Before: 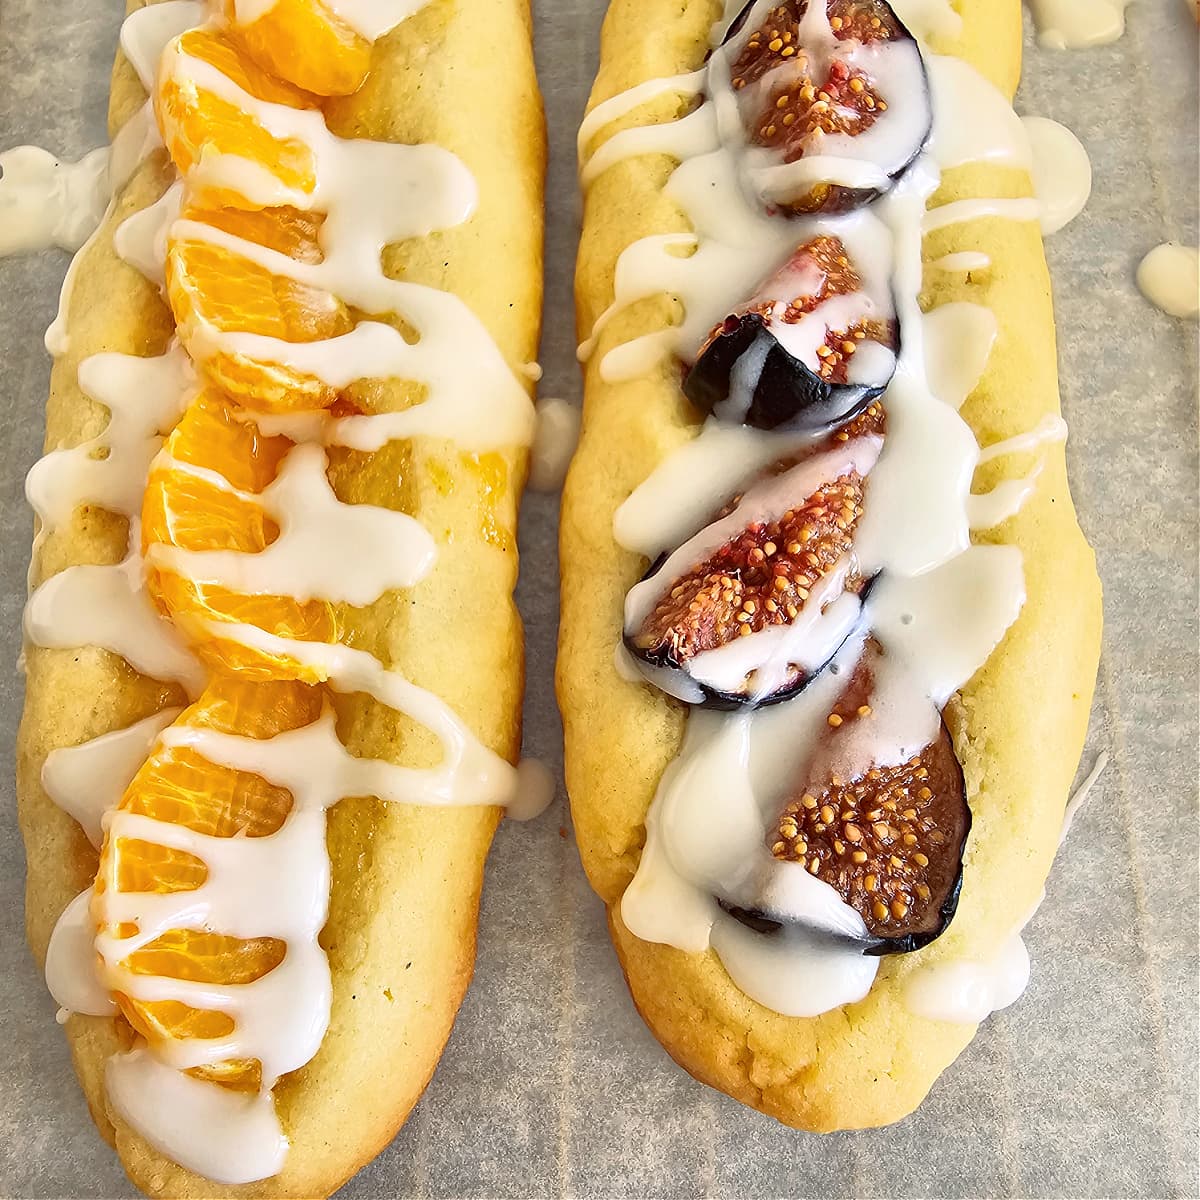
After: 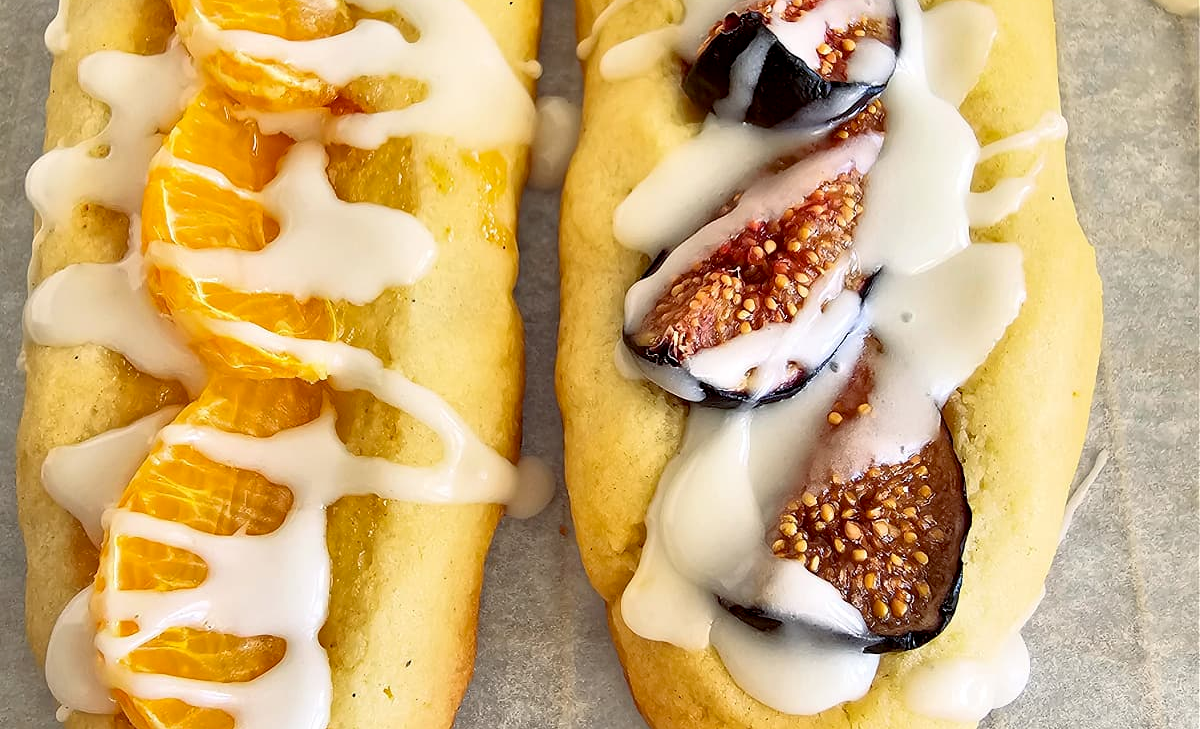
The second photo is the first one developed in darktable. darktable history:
exposure: black level correction 0.005, exposure 0.004 EV, compensate exposure bias true, compensate highlight preservation false
crop and rotate: top 25.18%, bottom 14.013%
